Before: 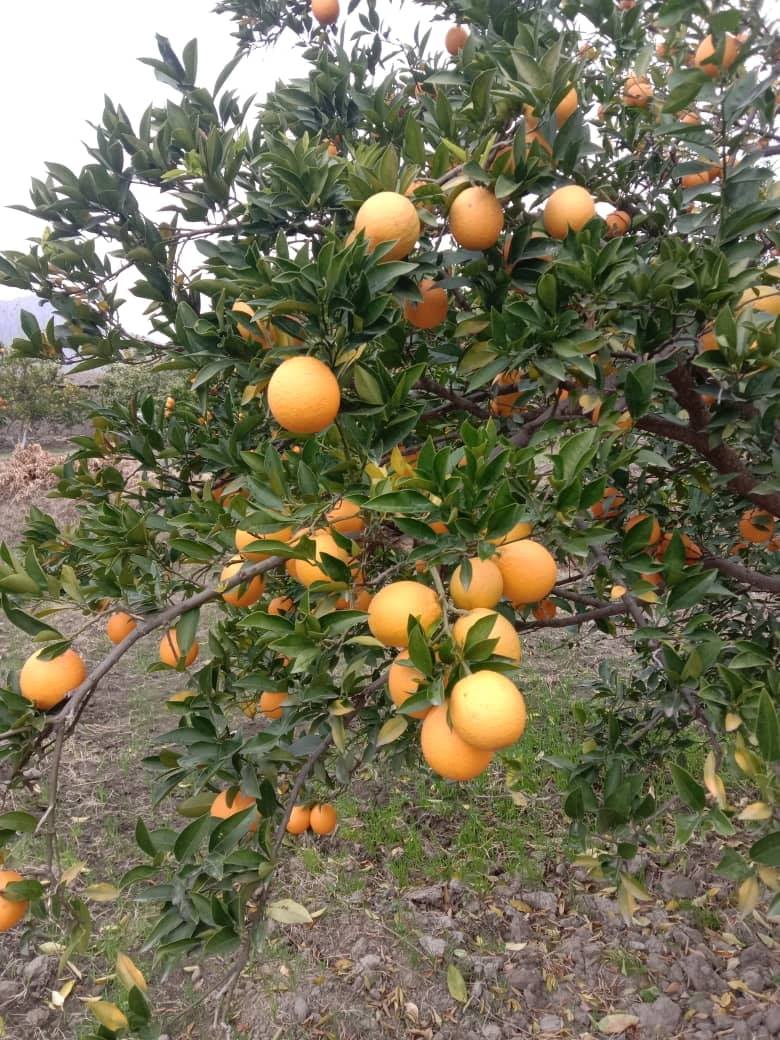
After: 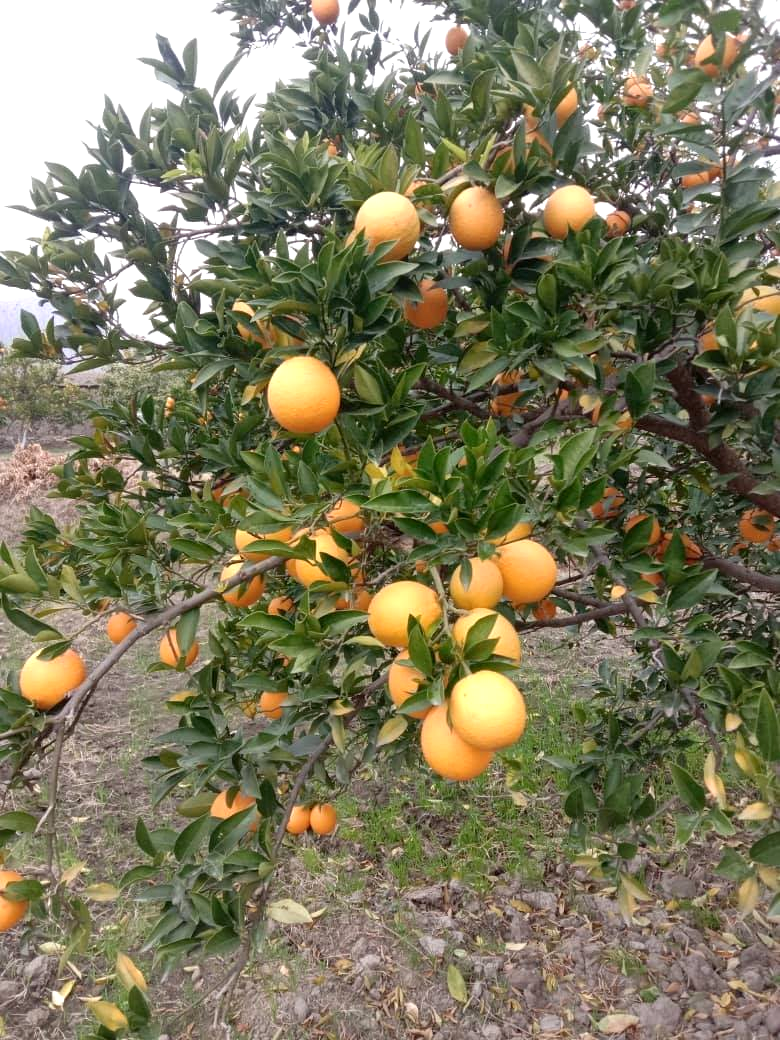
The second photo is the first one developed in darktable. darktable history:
exposure: black level correction 0.002, exposure 0.299 EV, compensate highlight preservation false
